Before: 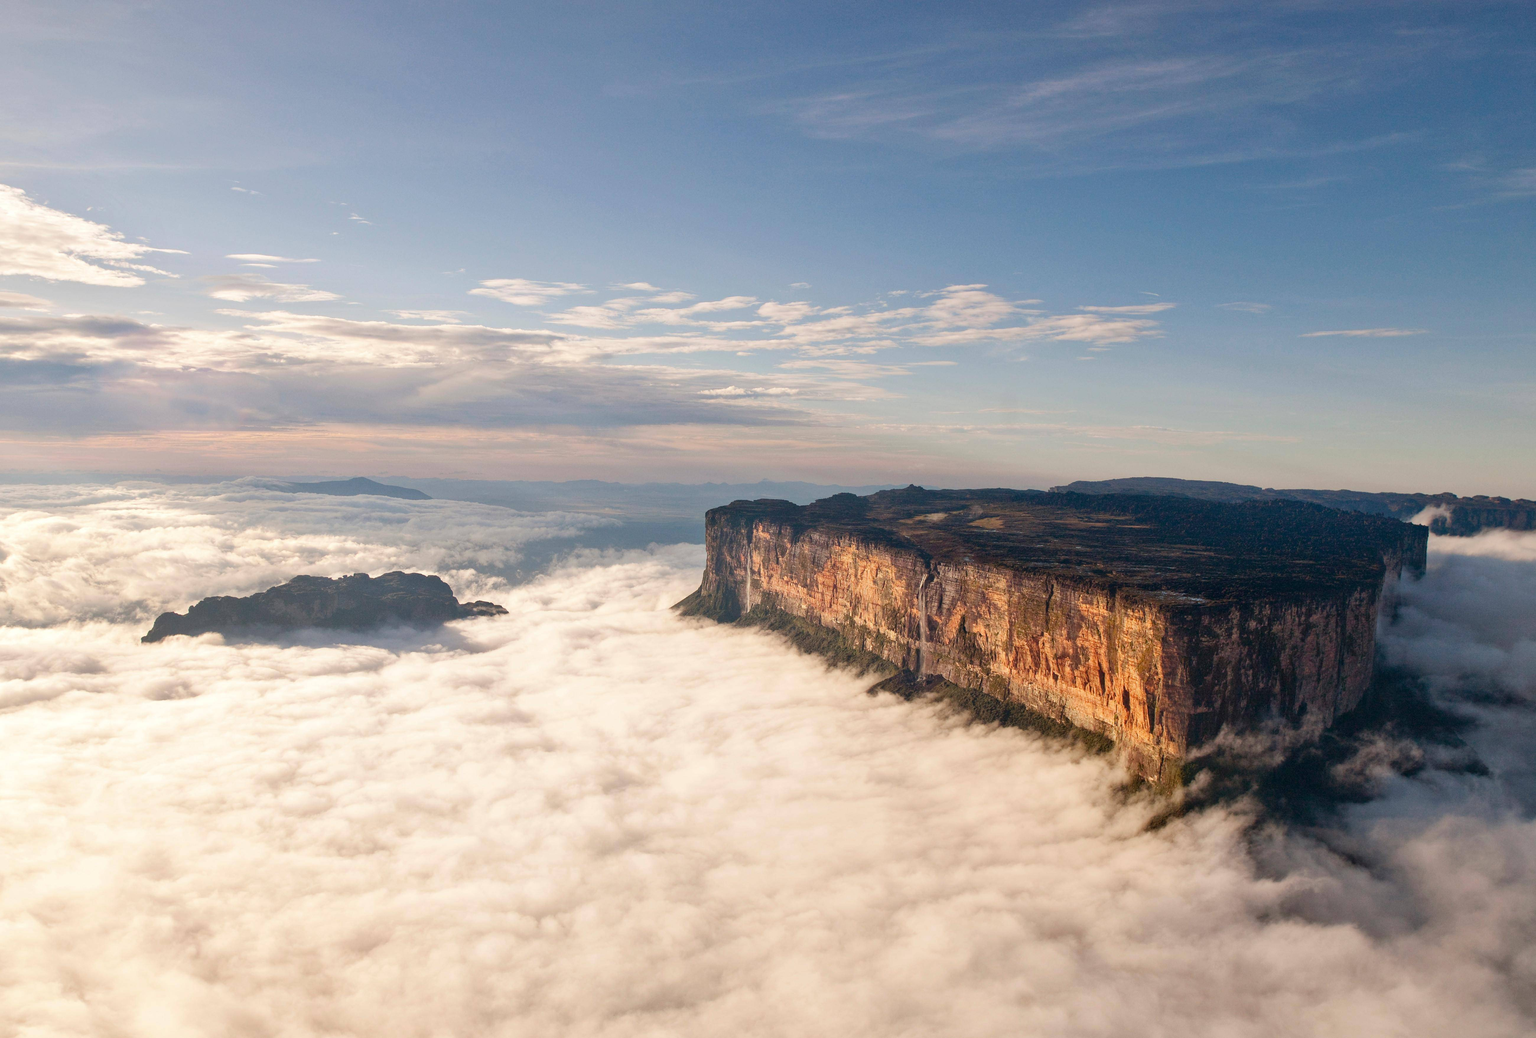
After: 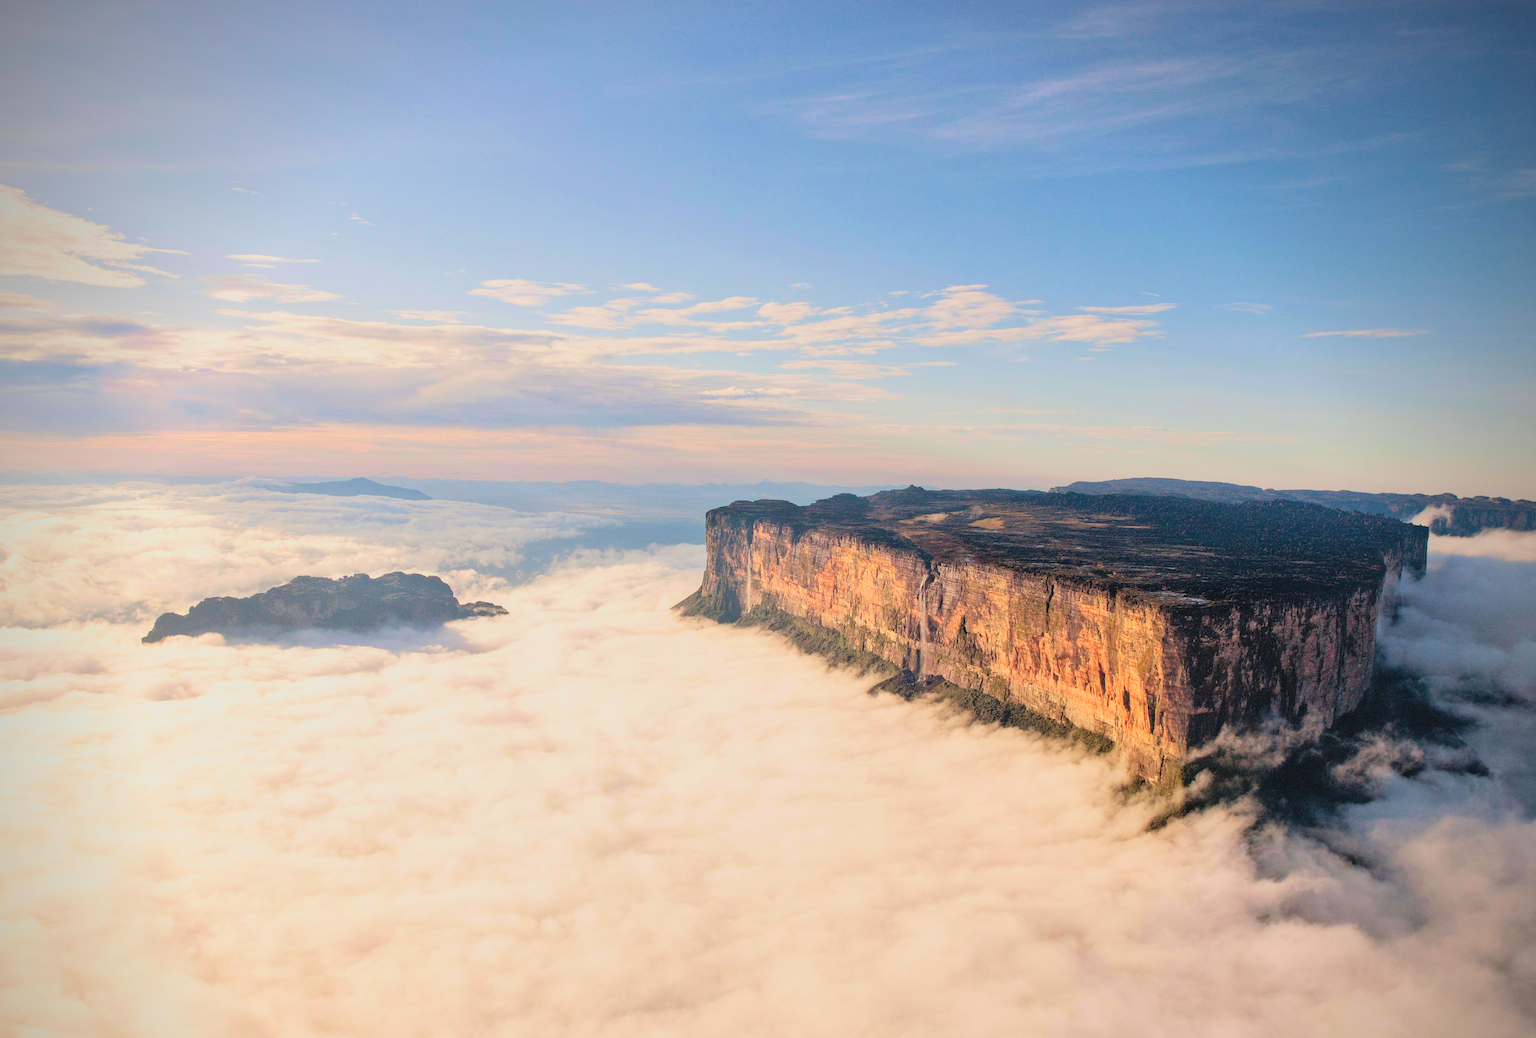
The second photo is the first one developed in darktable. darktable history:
filmic rgb: black relative exposure -7.65 EV, white relative exposure 4.56 EV, hardness 3.61, color science v6 (2022)
vignetting: brightness -0.629, saturation -0.007, center (-0.028, 0.239)
contrast brightness saturation: contrast 0.1, brightness 0.3, saturation 0.14
velvia: on, module defaults
